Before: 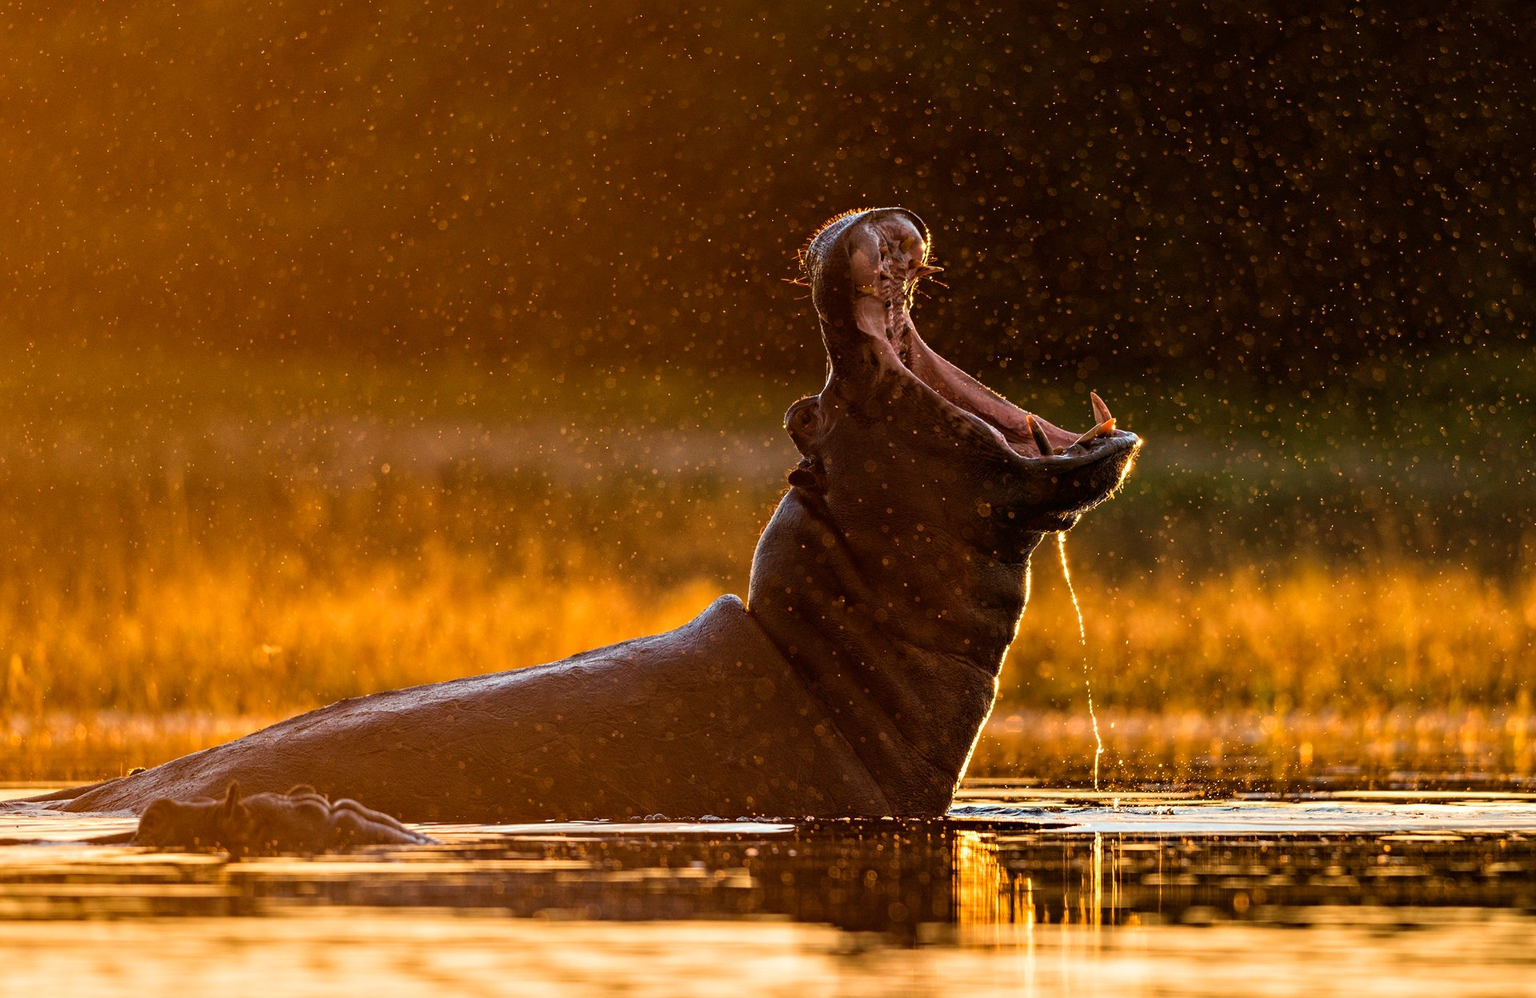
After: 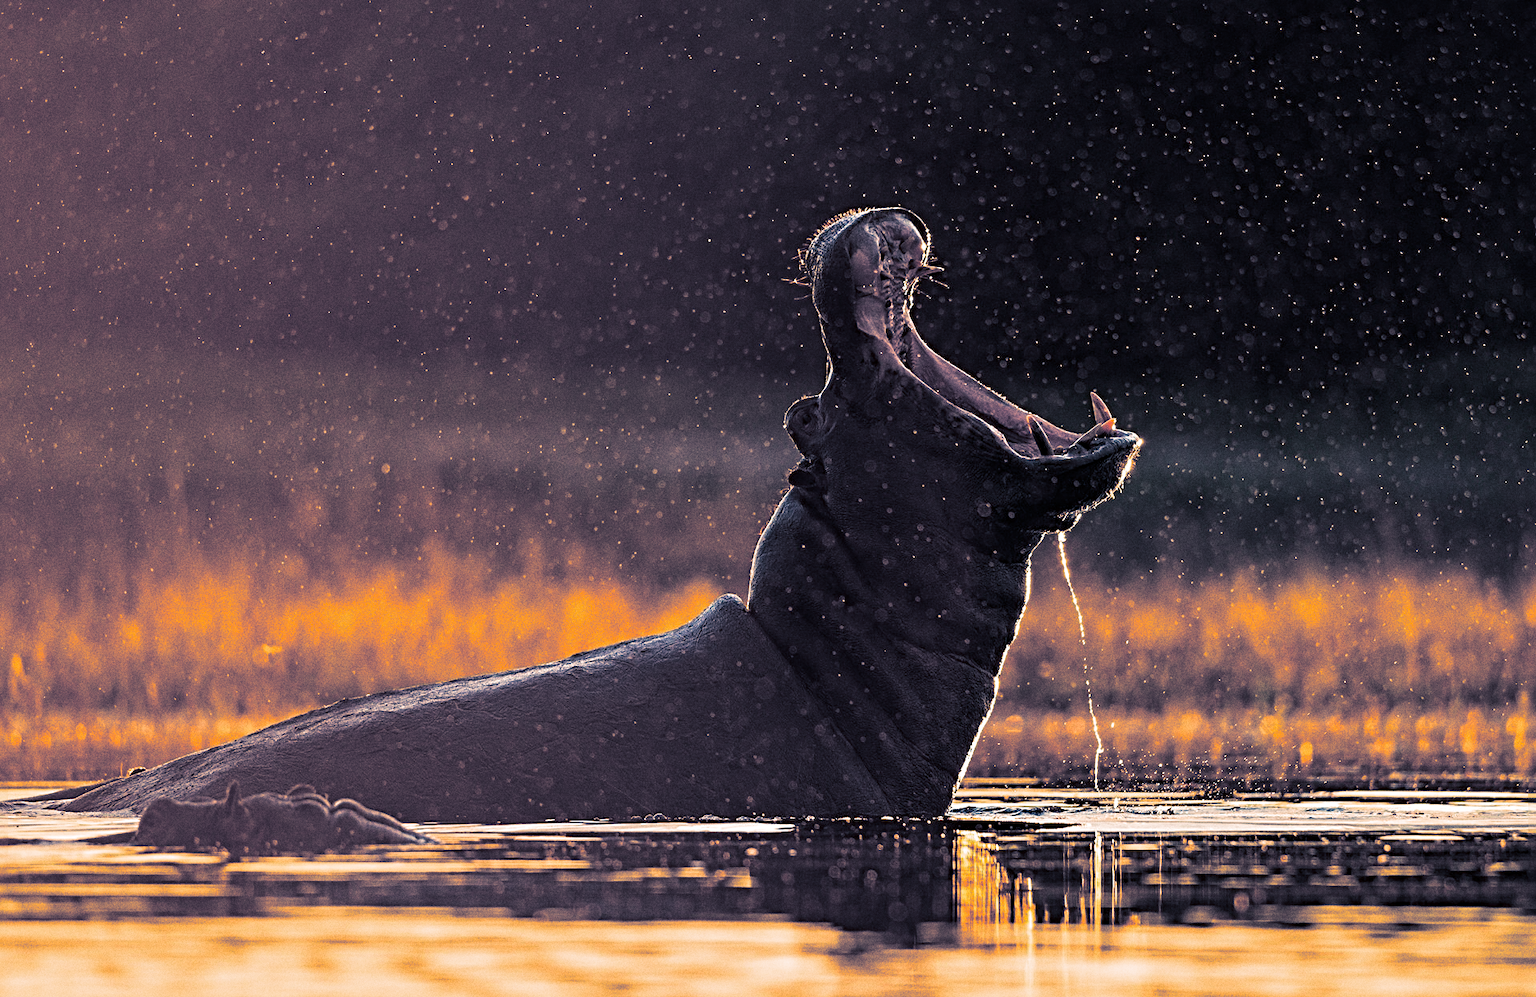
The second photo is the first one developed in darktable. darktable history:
sharpen: radius 4
grain: coarseness 8.68 ISO, strength 31.94%
split-toning: shadows › hue 226.8°, shadows › saturation 0.56, highlights › hue 28.8°, balance -40, compress 0%
